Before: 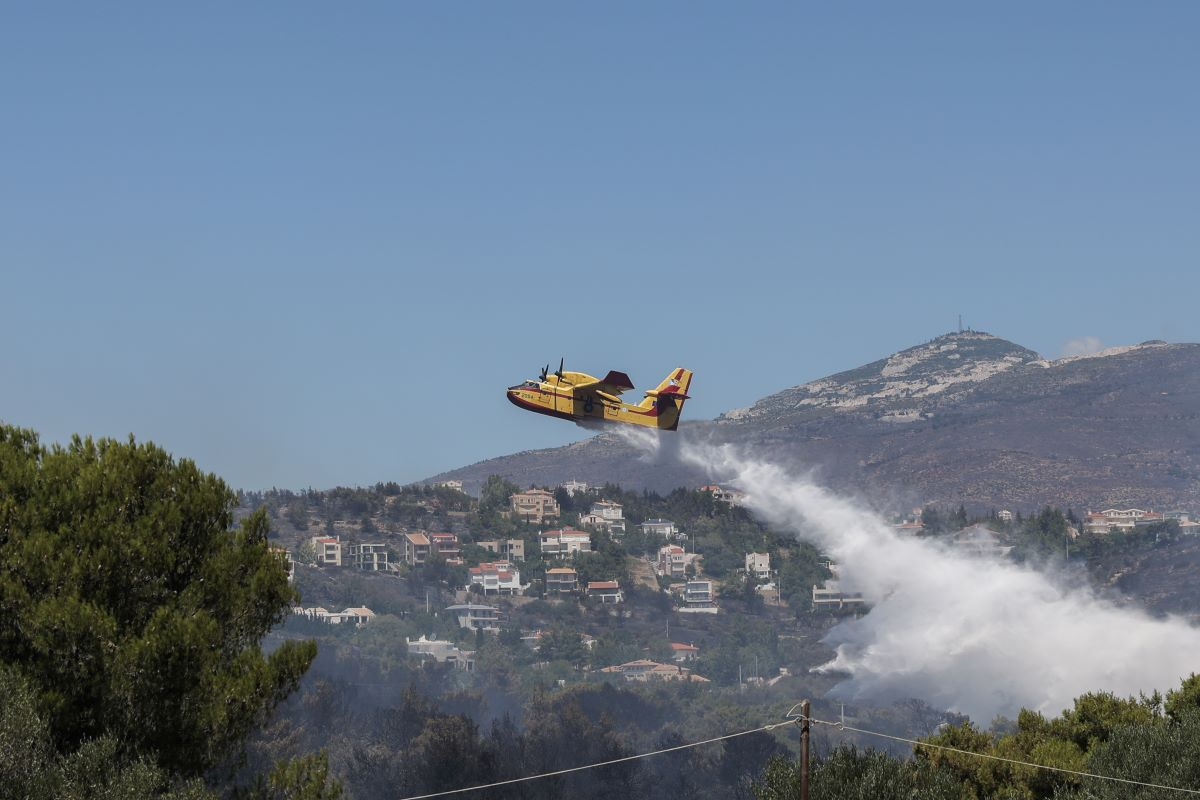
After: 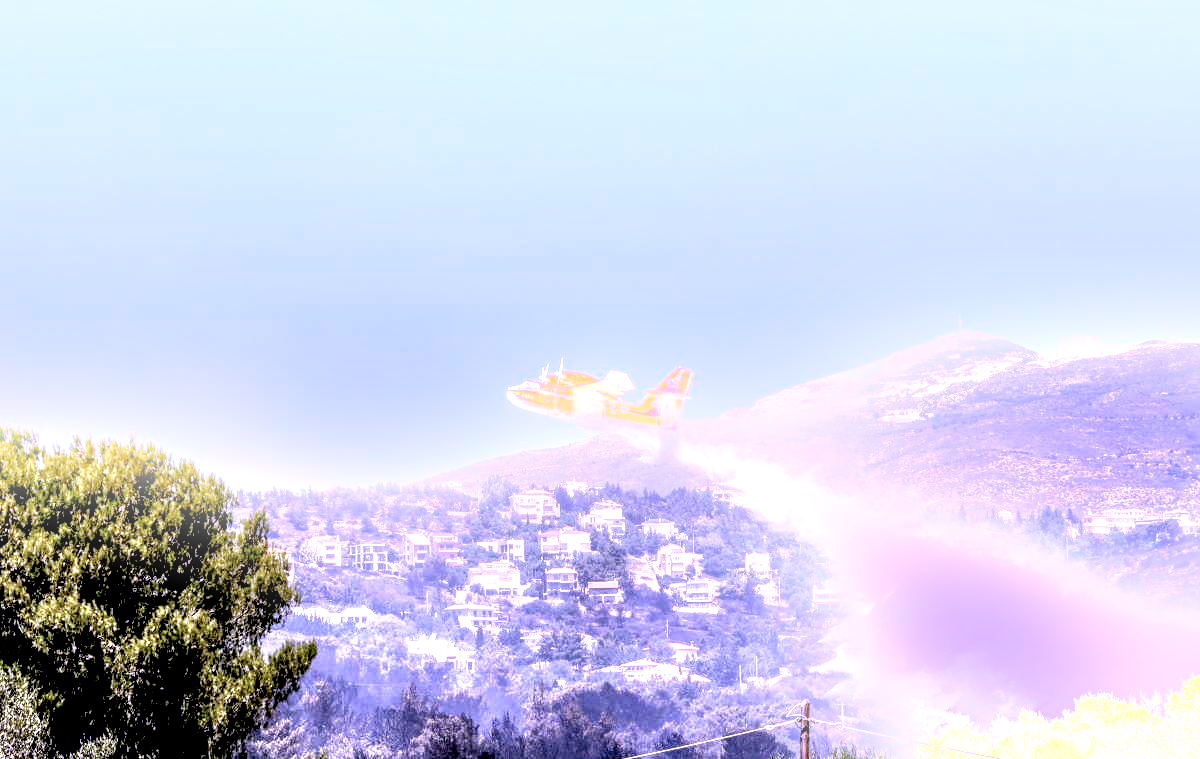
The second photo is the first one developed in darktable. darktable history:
tone equalizer: on, module defaults
local contrast: highlights 115%, shadows 42%, detail 293%
exposure: black level correction 0.016, exposure 1.774 EV, compensate highlight preservation false
color calibration: output R [1.107, -0.012, -0.003, 0], output B [0, 0, 1.308, 0], illuminant custom, x 0.389, y 0.387, temperature 3838.64 K
bloom: on, module defaults
crop and rotate: top 0%, bottom 5.097%
